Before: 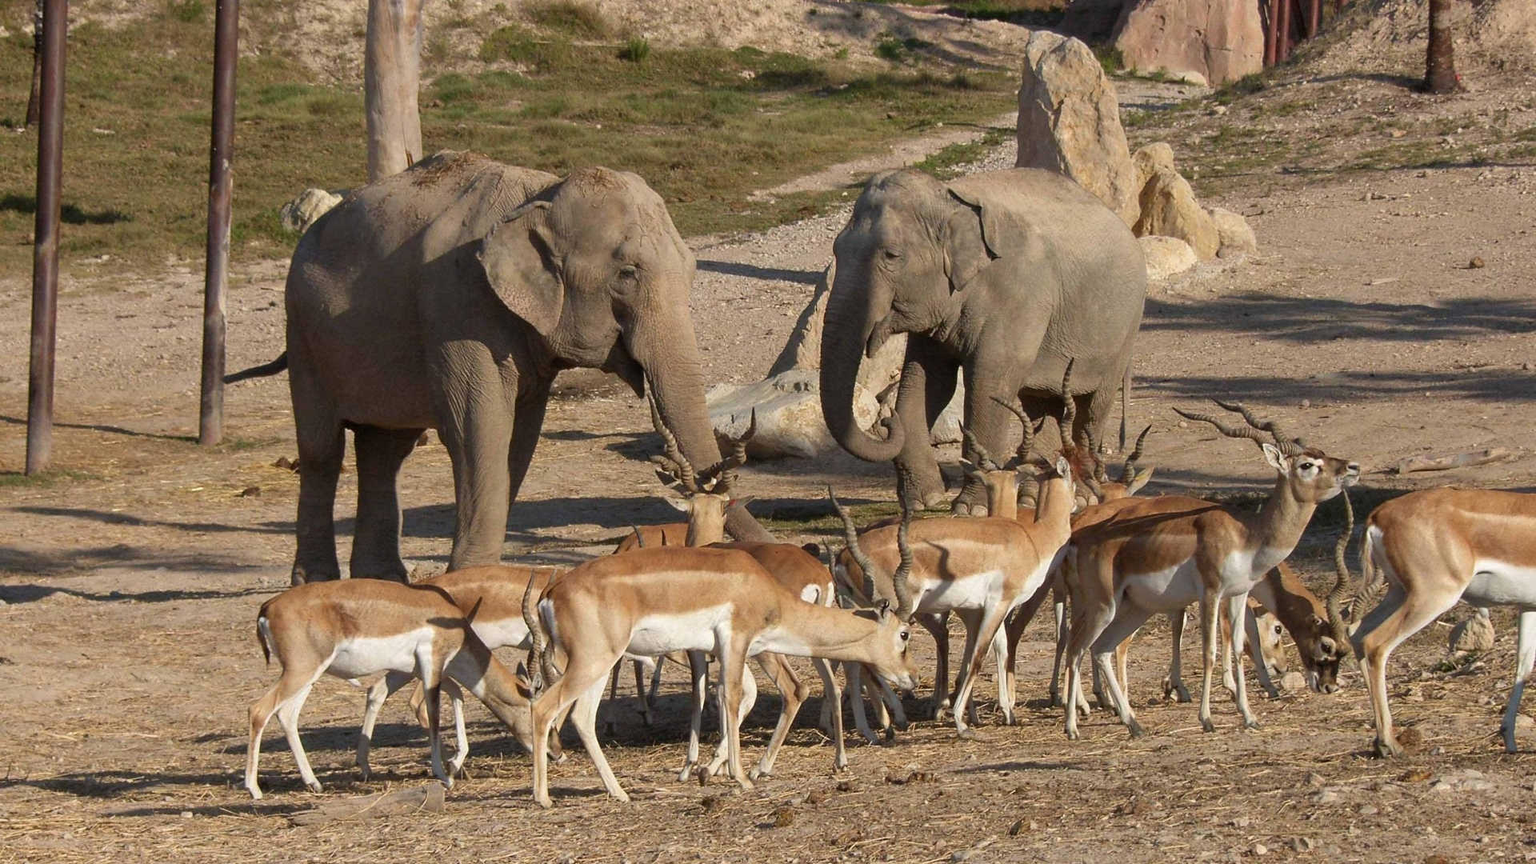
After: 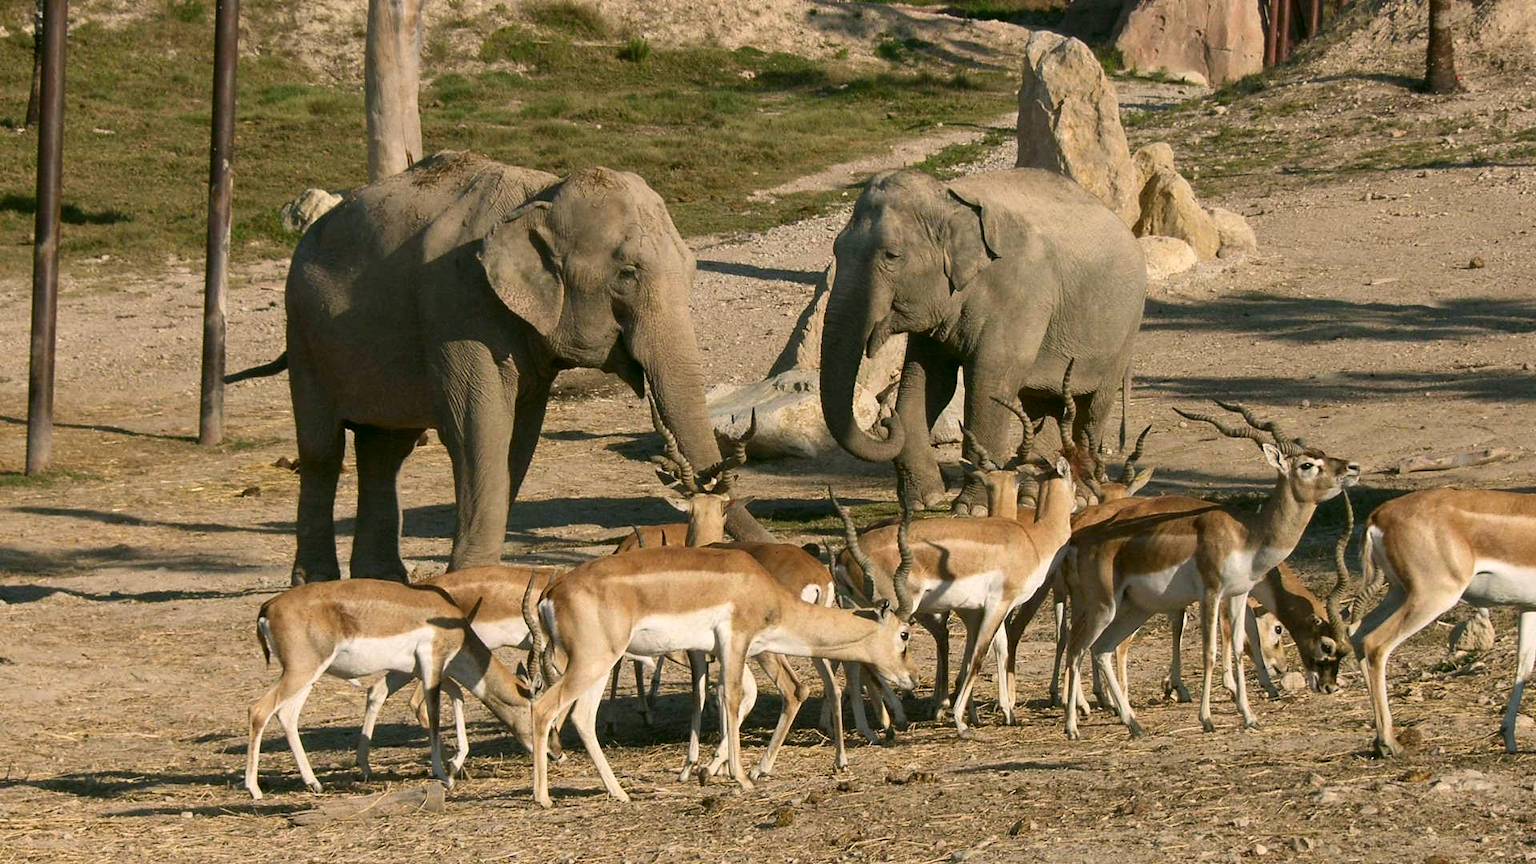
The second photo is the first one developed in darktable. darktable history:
contrast brightness saturation: contrast 0.14
color correction: highlights a* 4.02, highlights b* 4.98, shadows a* -7.55, shadows b* 4.98
